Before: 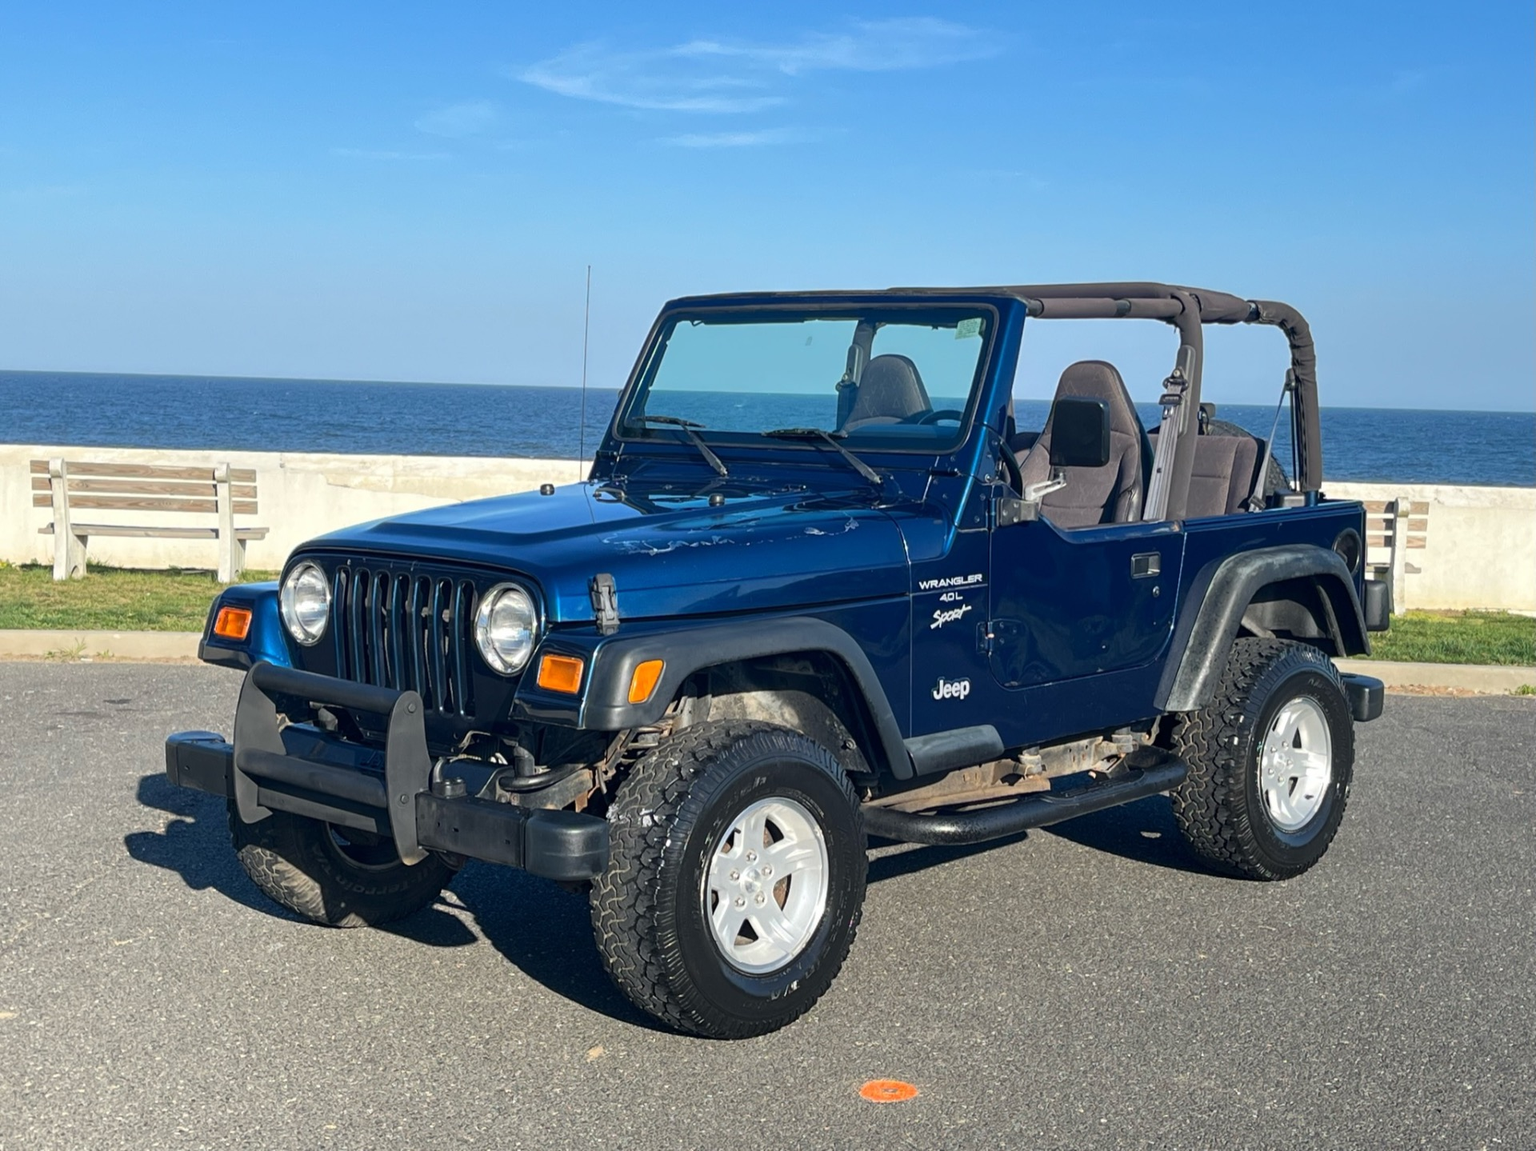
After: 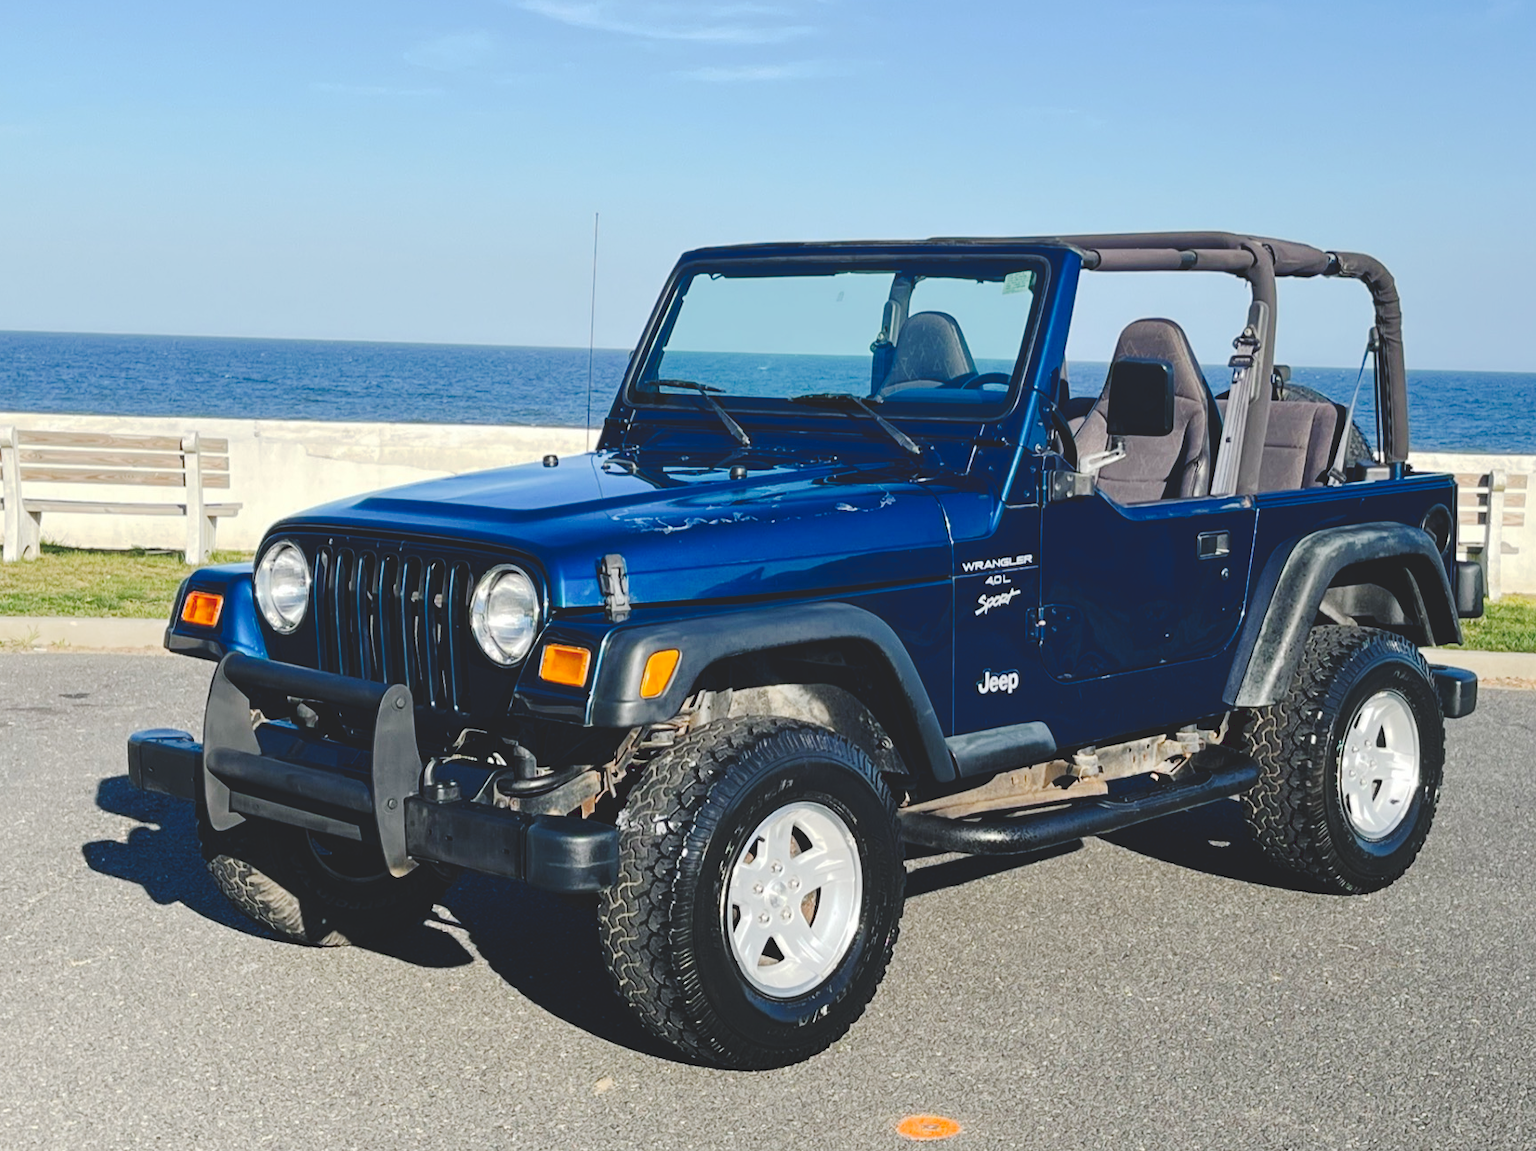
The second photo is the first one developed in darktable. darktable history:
crop: left 3.305%, top 6.436%, right 6.389%, bottom 3.258%
tone curve: curves: ch0 [(0, 0) (0.003, 0.14) (0.011, 0.141) (0.025, 0.141) (0.044, 0.142) (0.069, 0.146) (0.1, 0.151) (0.136, 0.16) (0.177, 0.182) (0.224, 0.214) (0.277, 0.272) (0.335, 0.35) (0.399, 0.453) (0.468, 0.548) (0.543, 0.634) (0.623, 0.715) (0.709, 0.778) (0.801, 0.848) (0.898, 0.902) (1, 1)], preserve colors none
